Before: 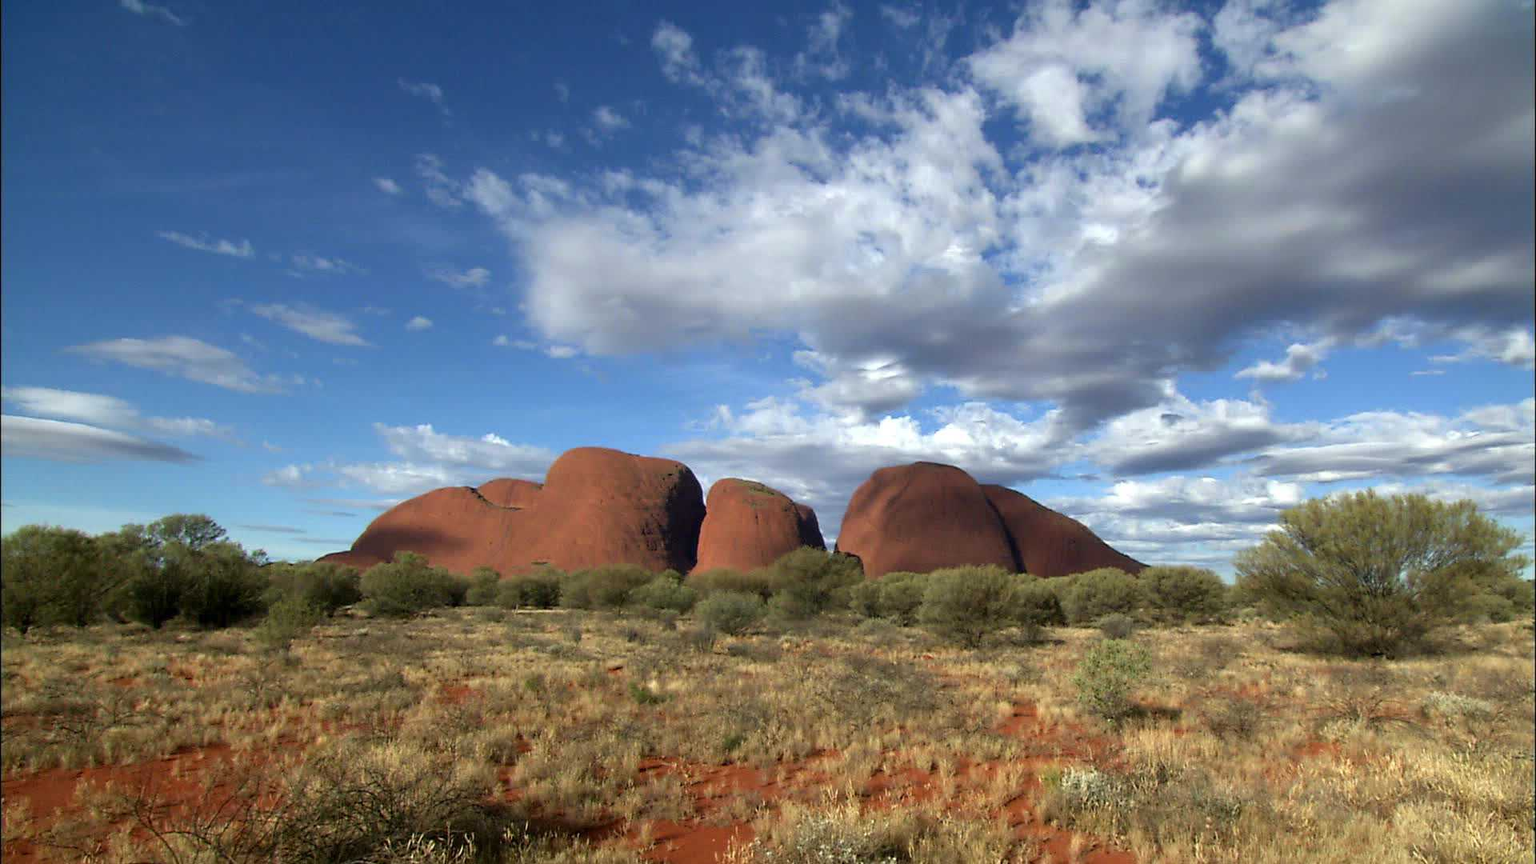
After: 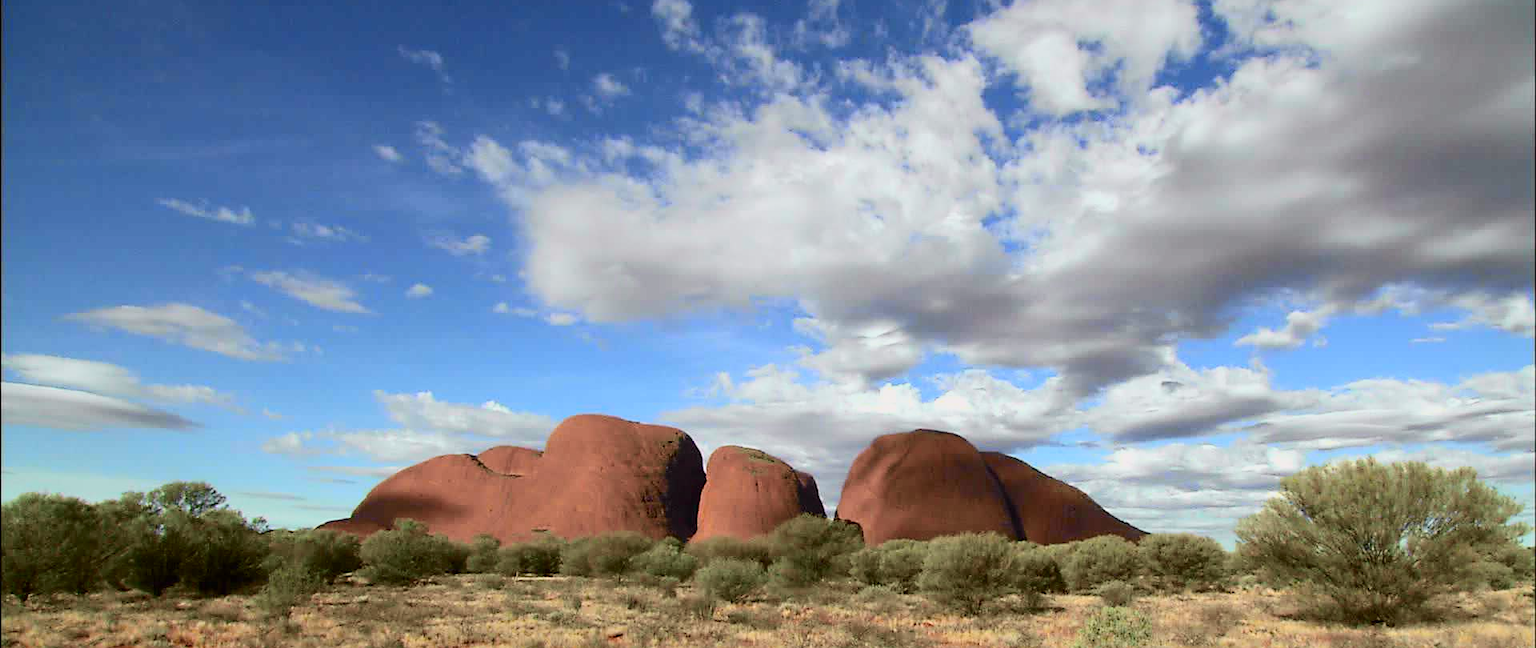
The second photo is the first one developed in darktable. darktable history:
tone curve: curves: ch0 [(0, 0.006) (0.184, 0.172) (0.405, 0.46) (0.456, 0.528) (0.634, 0.728) (0.877, 0.89) (0.984, 0.935)]; ch1 [(0, 0) (0.443, 0.43) (0.492, 0.495) (0.566, 0.582) (0.595, 0.606) (0.608, 0.609) (0.65, 0.677) (1, 1)]; ch2 [(0, 0) (0.33, 0.301) (0.421, 0.443) (0.447, 0.489) (0.492, 0.495) (0.537, 0.583) (0.586, 0.591) (0.663, 0.686) (1, 1)], color space Lab, independent channels, preserve colors none
crop: top 3.857%, bottom 21.132%
sharpen: radius 1
